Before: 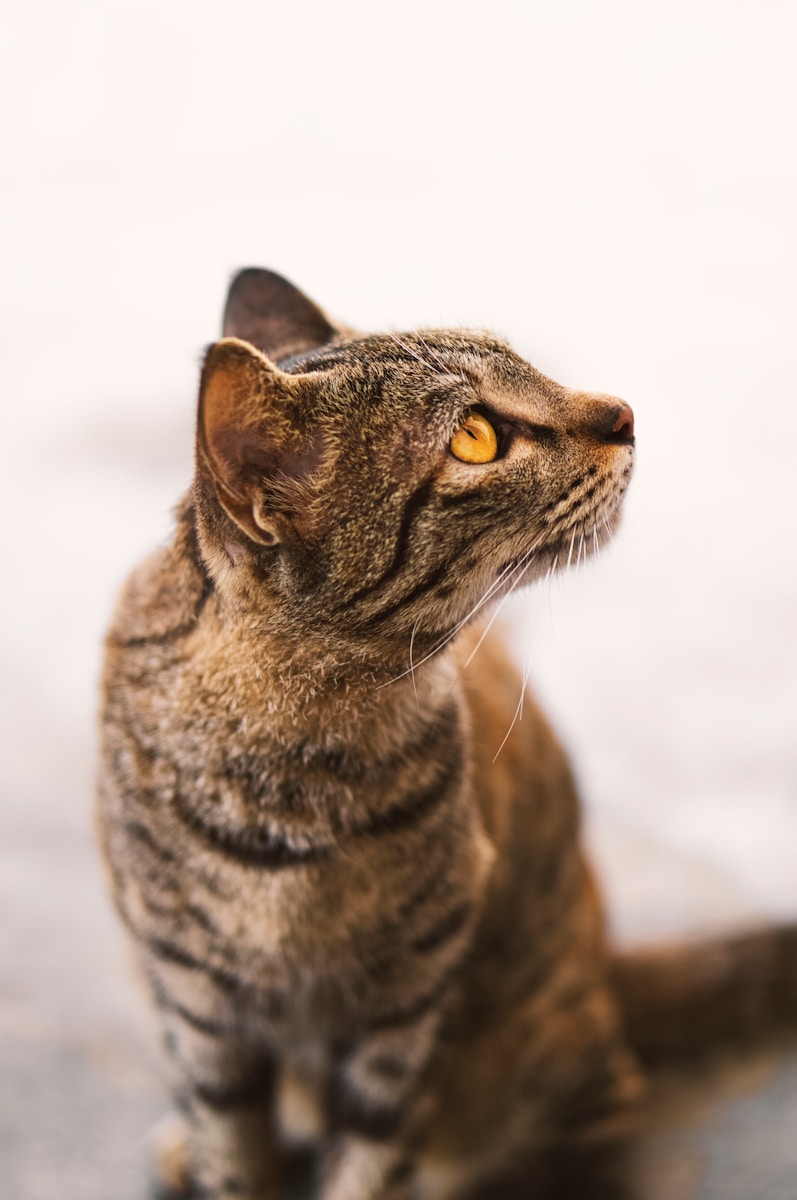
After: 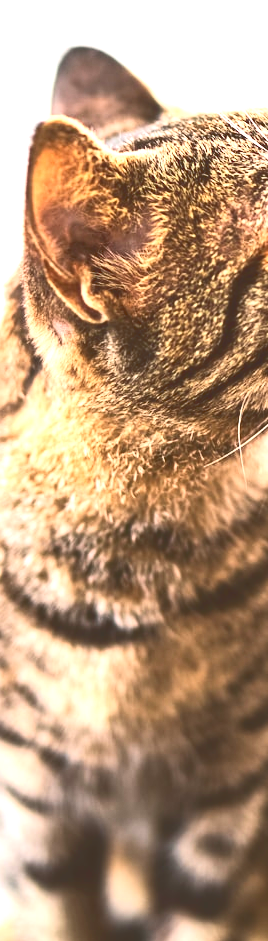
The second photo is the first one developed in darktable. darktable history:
crop and rotate: left 21.615%, top 18.573%, right 44.657%, bottom 2.995%
exposure: black level correction 0, exposure 1.467 EV, compensate exposure bias true, compensate highlight preservation false
tone curve: curves: ch0 [(0, 0) (0.003, 0.183) (0.011, 0.183) (0.025, 0.184) (0.044, 0.188) (0.069, 0.197) (0.1, 0.204) (0.136, 0.212) (0.177, 0.226) (0.224, 0.24) (0.277, 0.273) (0.335, 0.322) (0.399, 0.388) (0.468, 0.468) (0.543, 0.579) (0.623, 0.686) (0.709, 0.792) (0.801, 0.877) (0.898, 0.939) (1, 1)]
